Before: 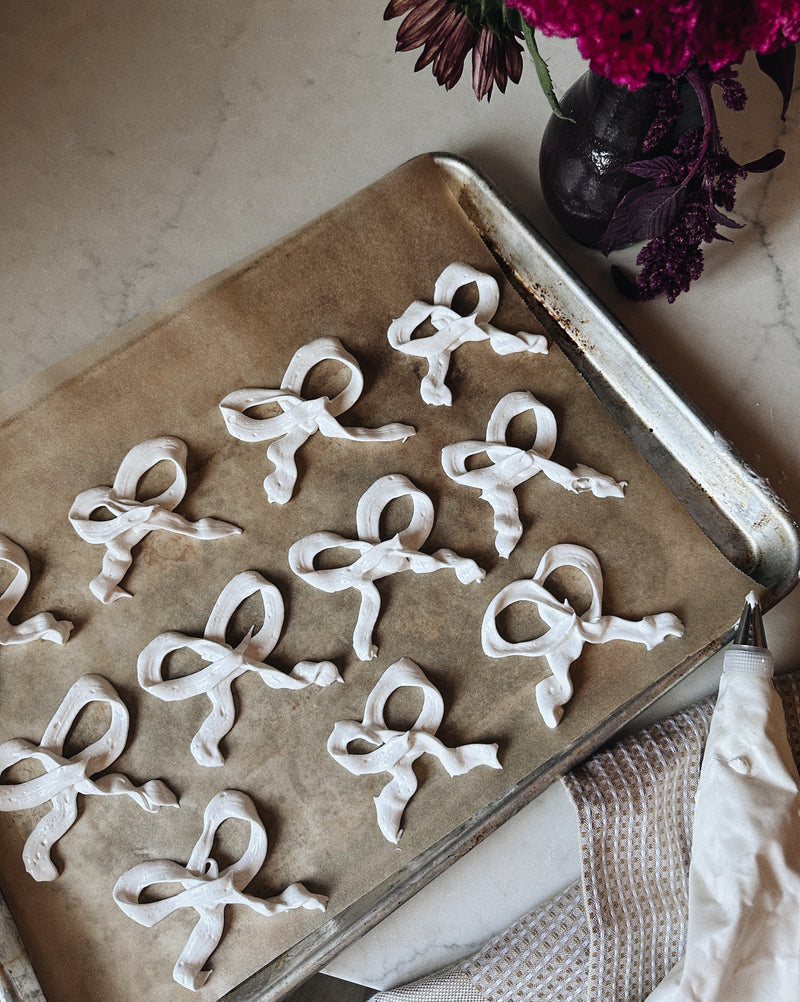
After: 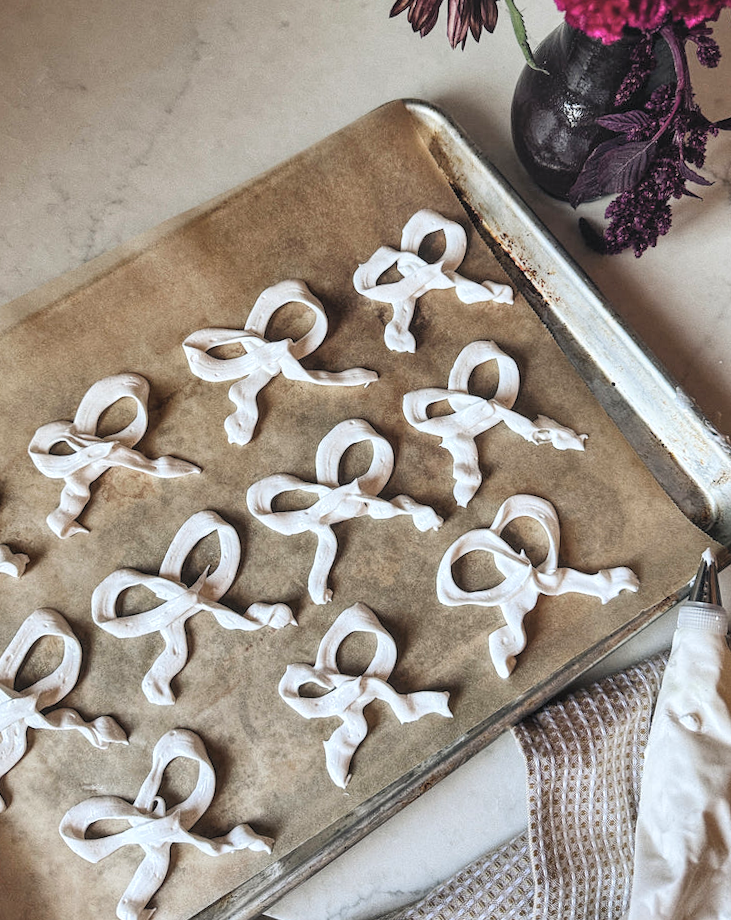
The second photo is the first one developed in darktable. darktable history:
shadows and highlights: radius 117.84, shadows 42.04, highlights -61.95, soften with gaussian
crop and rotate: angle -2.01°, left 3.093%, top 3.642%, right 1.524%, bottom 0.567%
local contrast: on, module defaults
contrast brightness saturation: contrast 0.099, brightness 0.314, saturation 0.139
